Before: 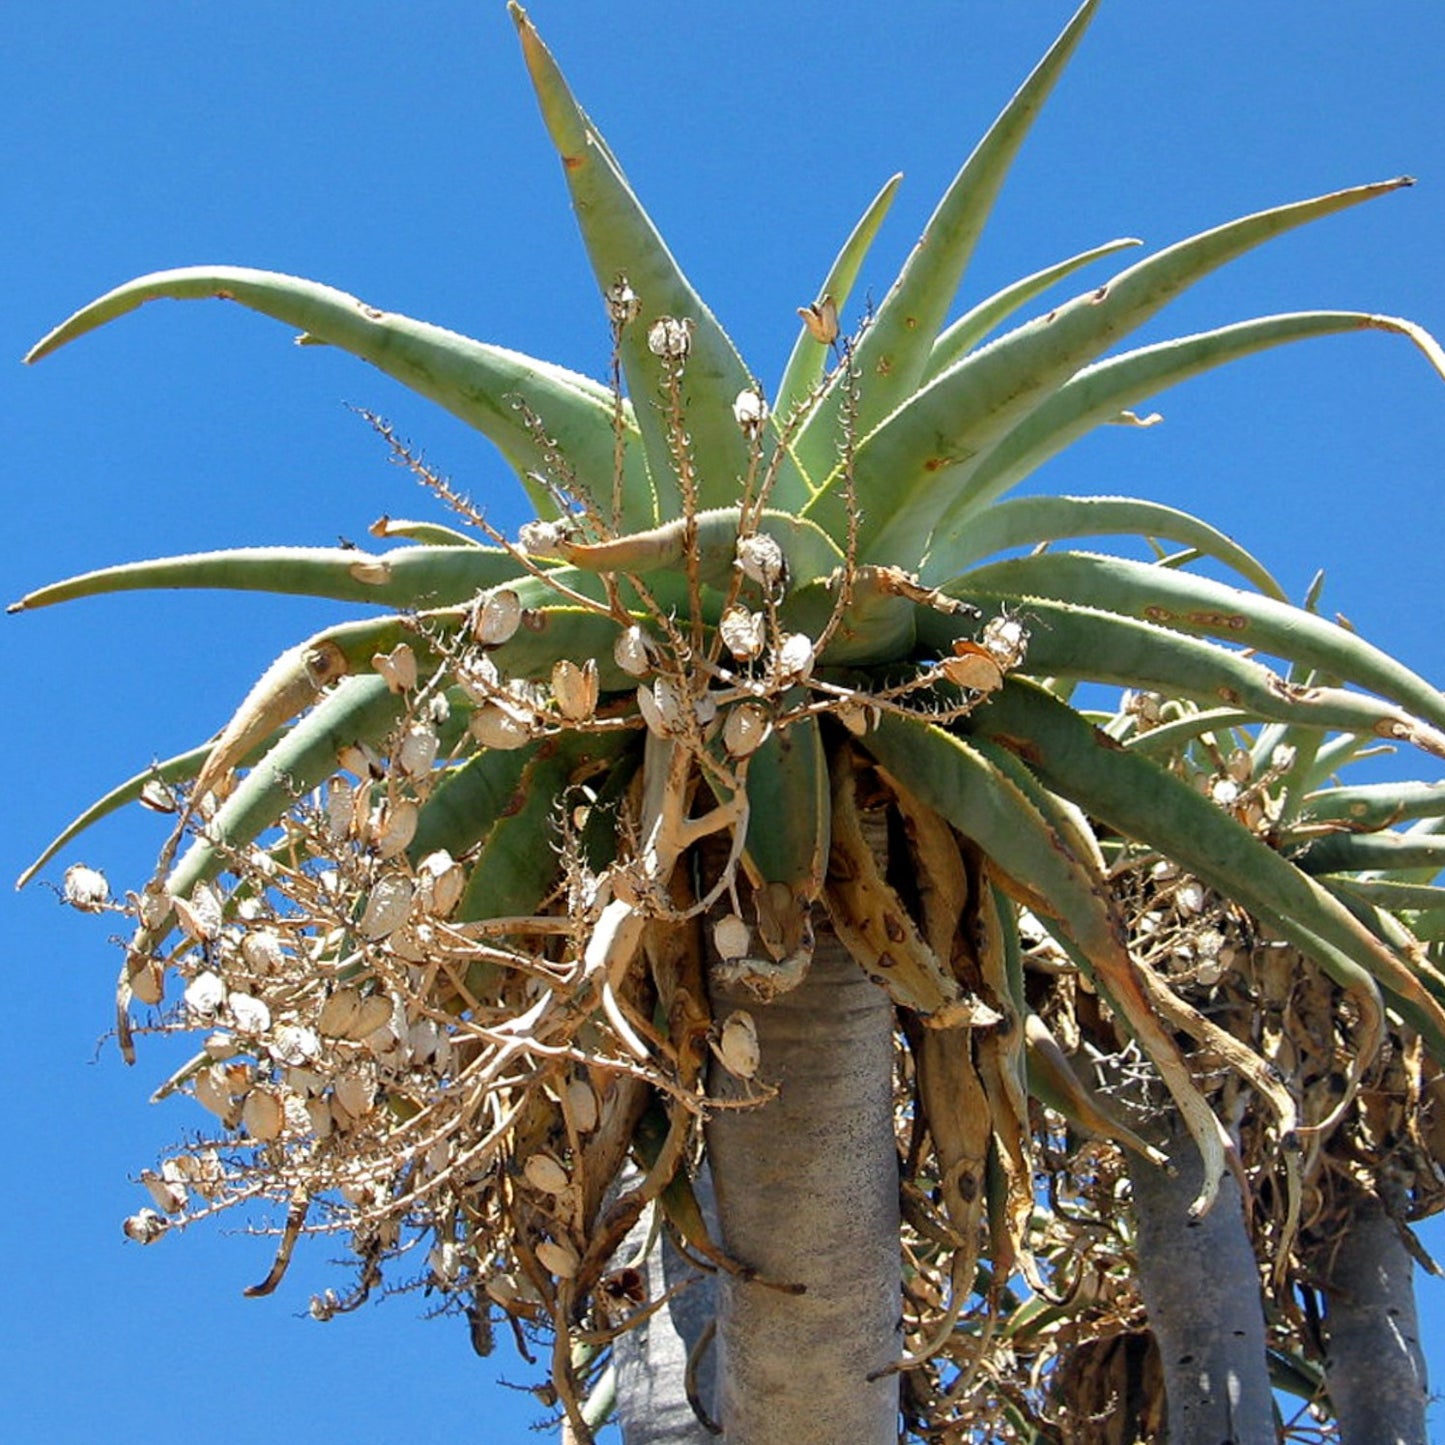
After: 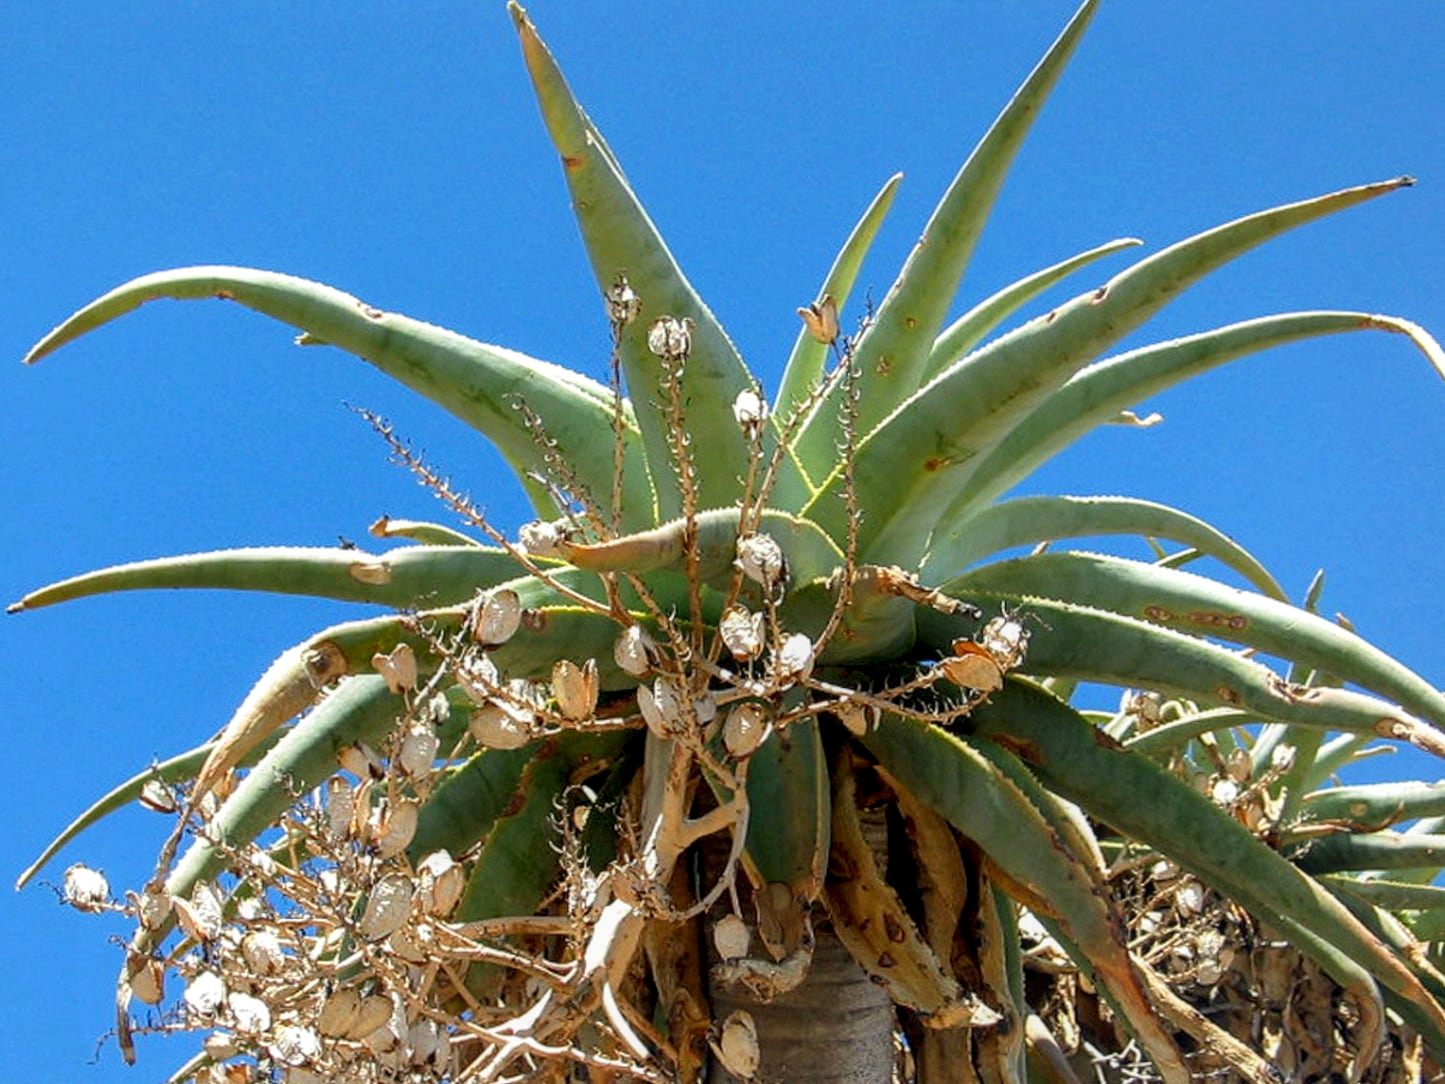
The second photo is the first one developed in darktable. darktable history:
crop: bottom 24.927%
contrast equalizer: octaves 7, y [[0.511, 0.558, 0.631, 0.632, 0.559, 0.512], [0.5 ×6], [0.507, 0.559, 0.627, 0.644, 0.647, 0.647], [0 ×6], [0 ×6]], mix -0.195
contrast brightness saturation: contrast 0.044, saturation 0.067
local contrast: detail 130%
